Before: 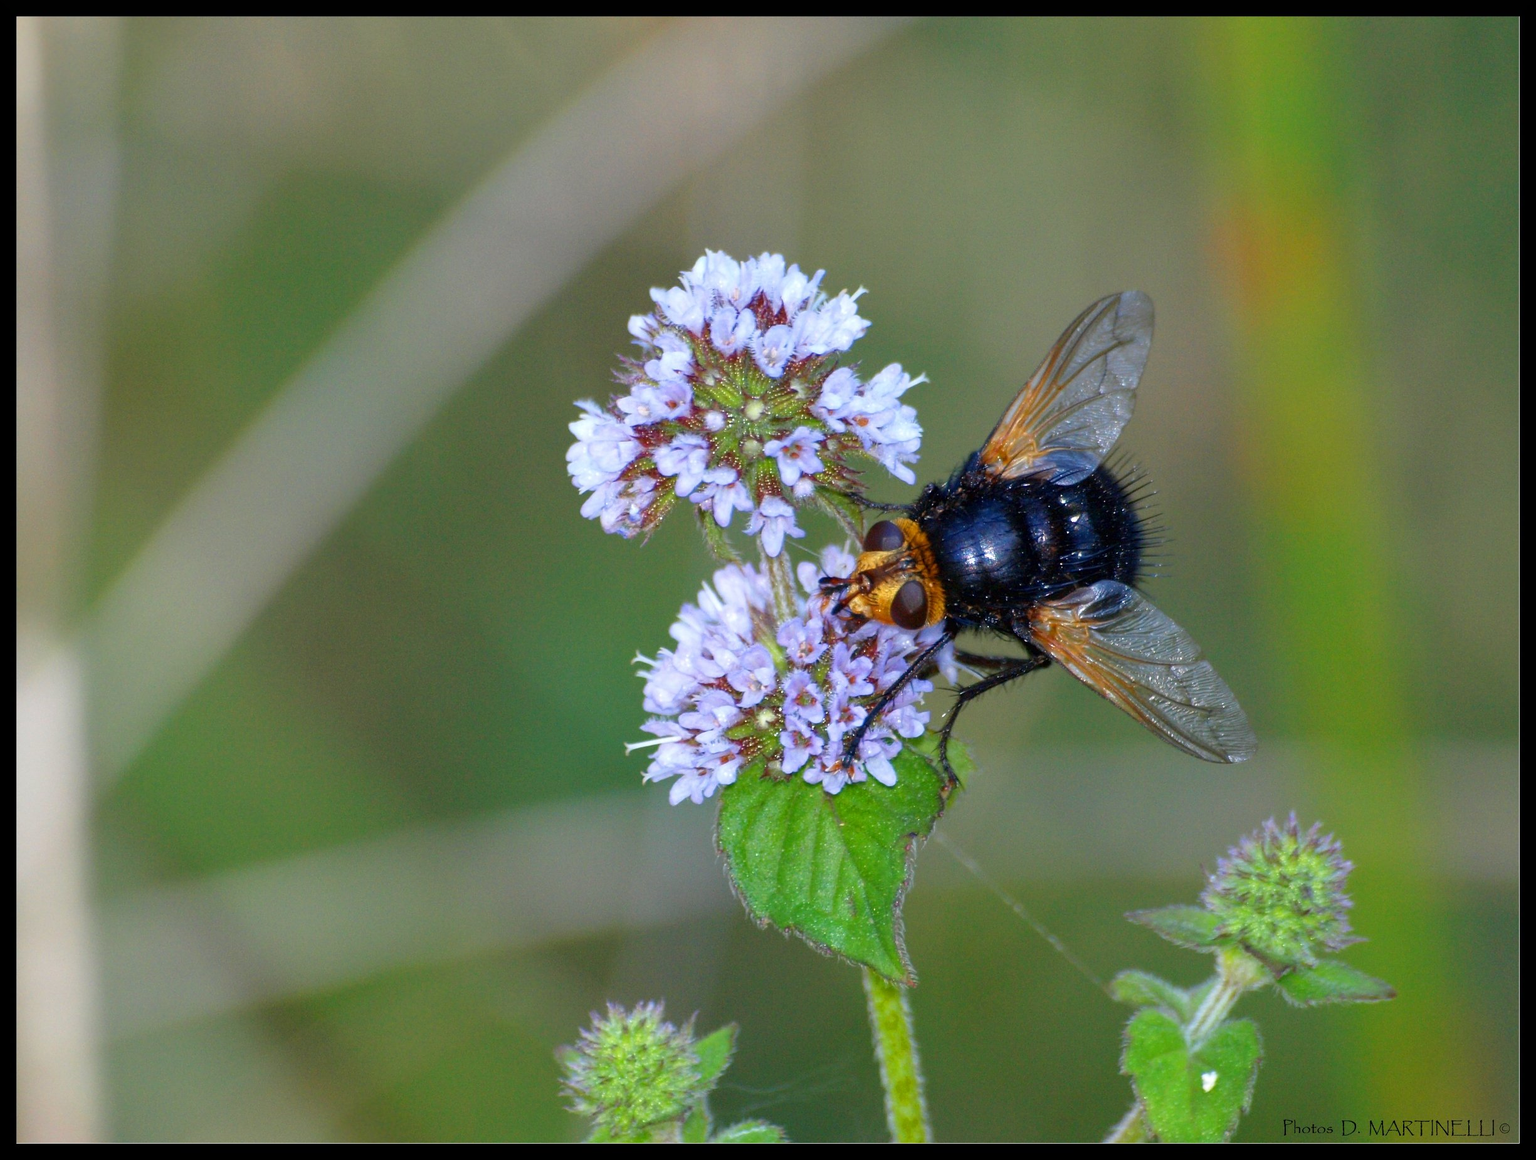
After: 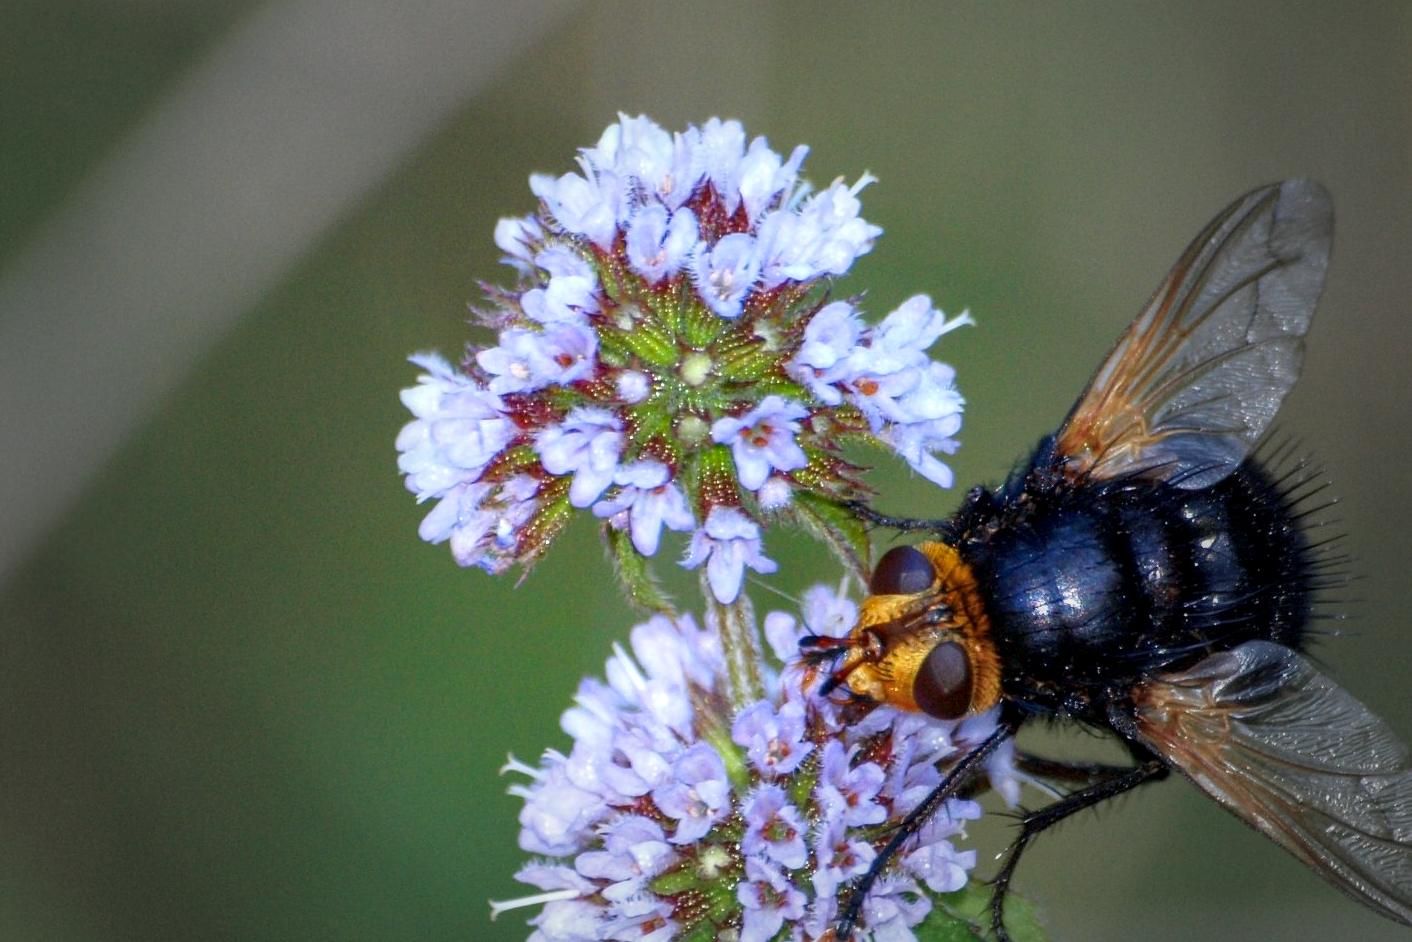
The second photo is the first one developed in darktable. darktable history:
vignetting: fall-off start 33.48%, fall-off radius 64.91%, width/height ratio 0.957
local contrast: on, module defaults
crop: left 20.727%, top 15.406%, right 21.602%, bottom 33.669%
contrast brightness saturation: saturation 0.125
